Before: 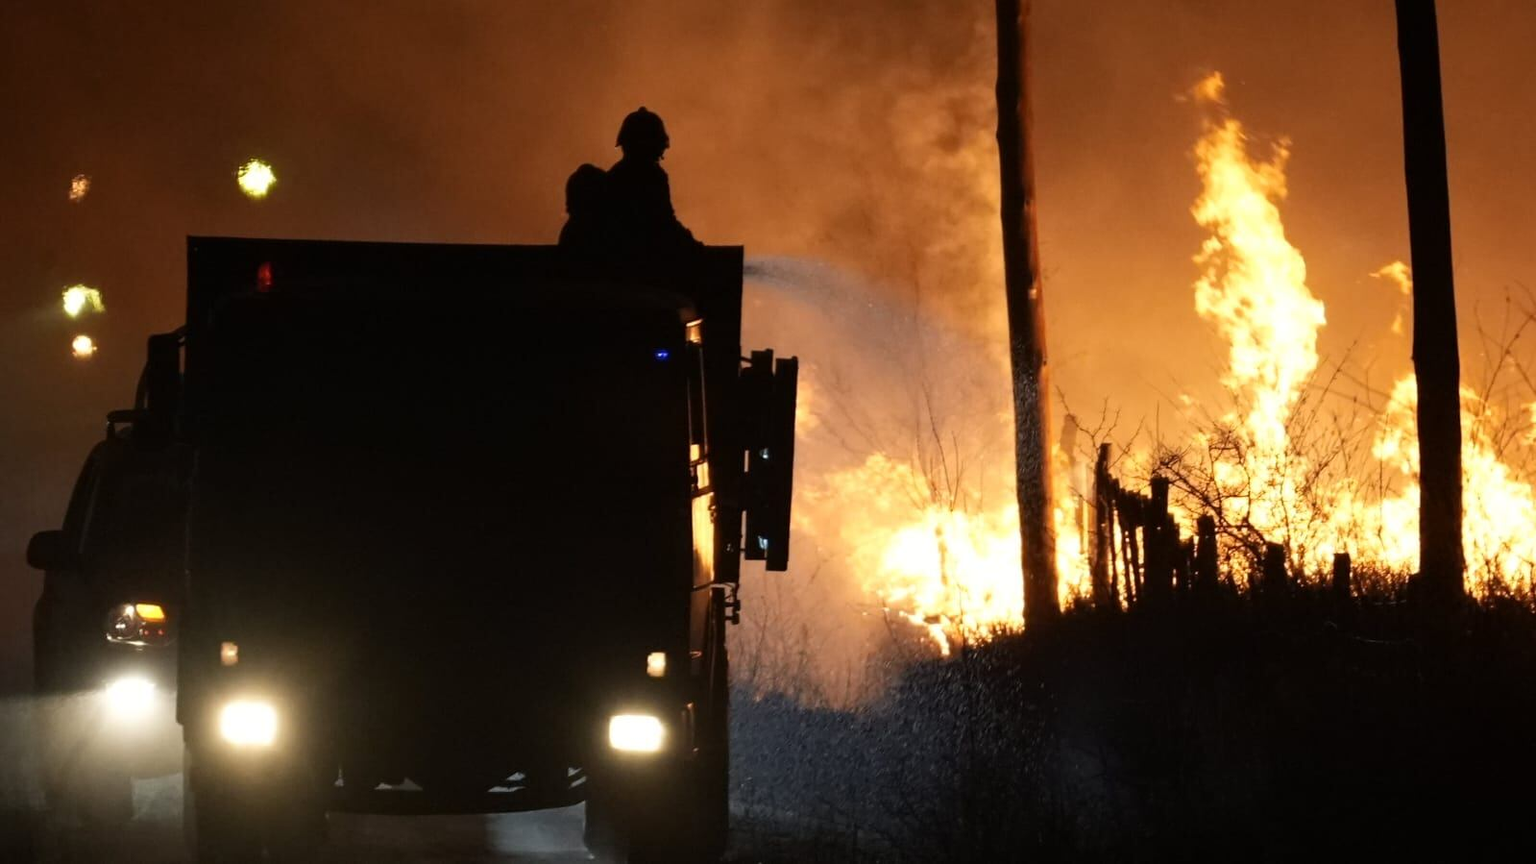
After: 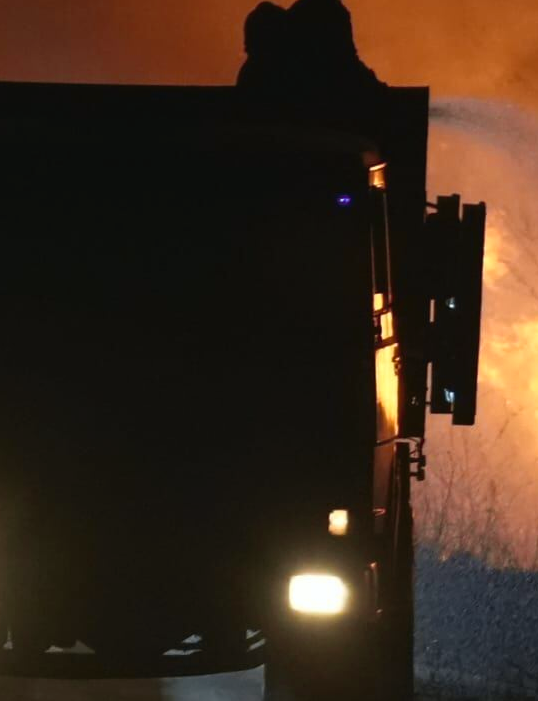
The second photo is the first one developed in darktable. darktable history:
tone curve: curves: ch0 [(0, 0.024) (0.119, 0.146) (0.474, 0.464) (0.718, 0.721) (0.817, 0.839) (1, 0.998)]; ch1 [(0, 0) (0.377, 0.416) (0.439, 0.451) (0.477, 0.477) (0.501, 0.497) (0.538, 0.544) (0.58, 0.602) (0.664, 0.676) (0.783, 0.804) (1, 1)]; ch2 [(0, 0) (0.38, 0.405) (0.463, 0.456) (0.498, 0.497) (0.524, 0.535) (0.578, 0.576) (0.648, 0.665) (1, 1)], color space Lab, independent channels, preserve colors none
crop and rotate: left 21.655%, top 18.936%, right 44.655%, bottom 2.986%
